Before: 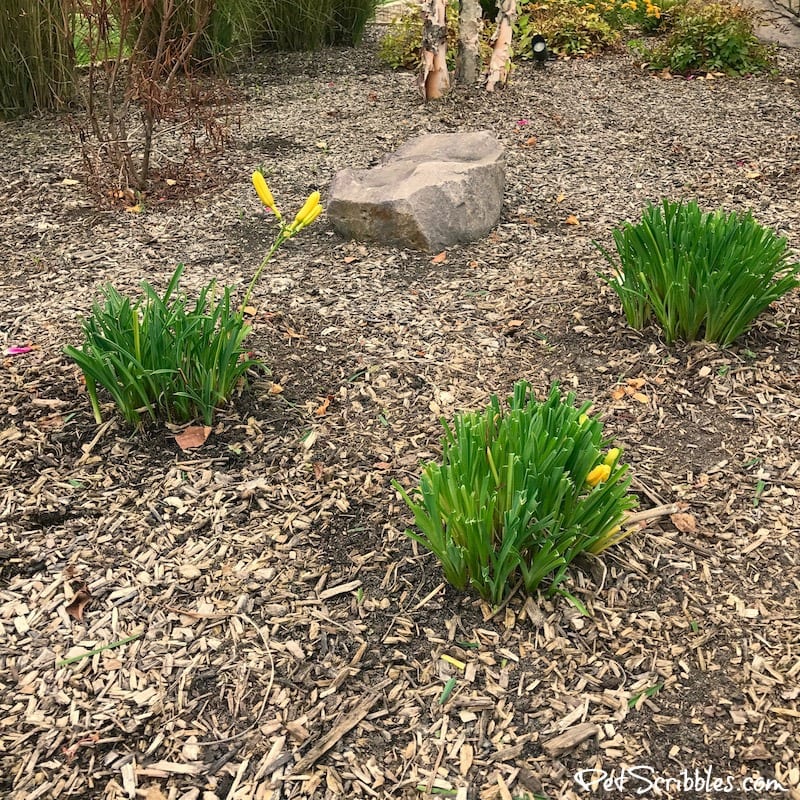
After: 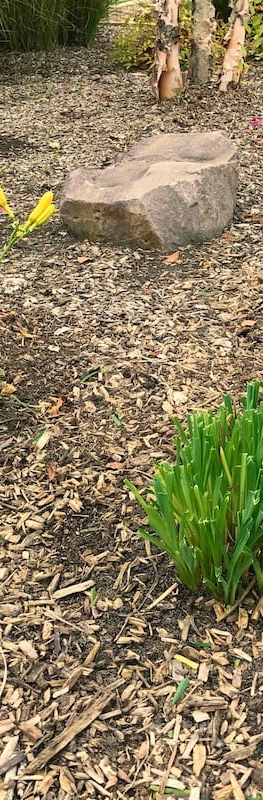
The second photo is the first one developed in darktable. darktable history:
velvia: on, module defaults
crop: left 33.386%, right 33.637%
